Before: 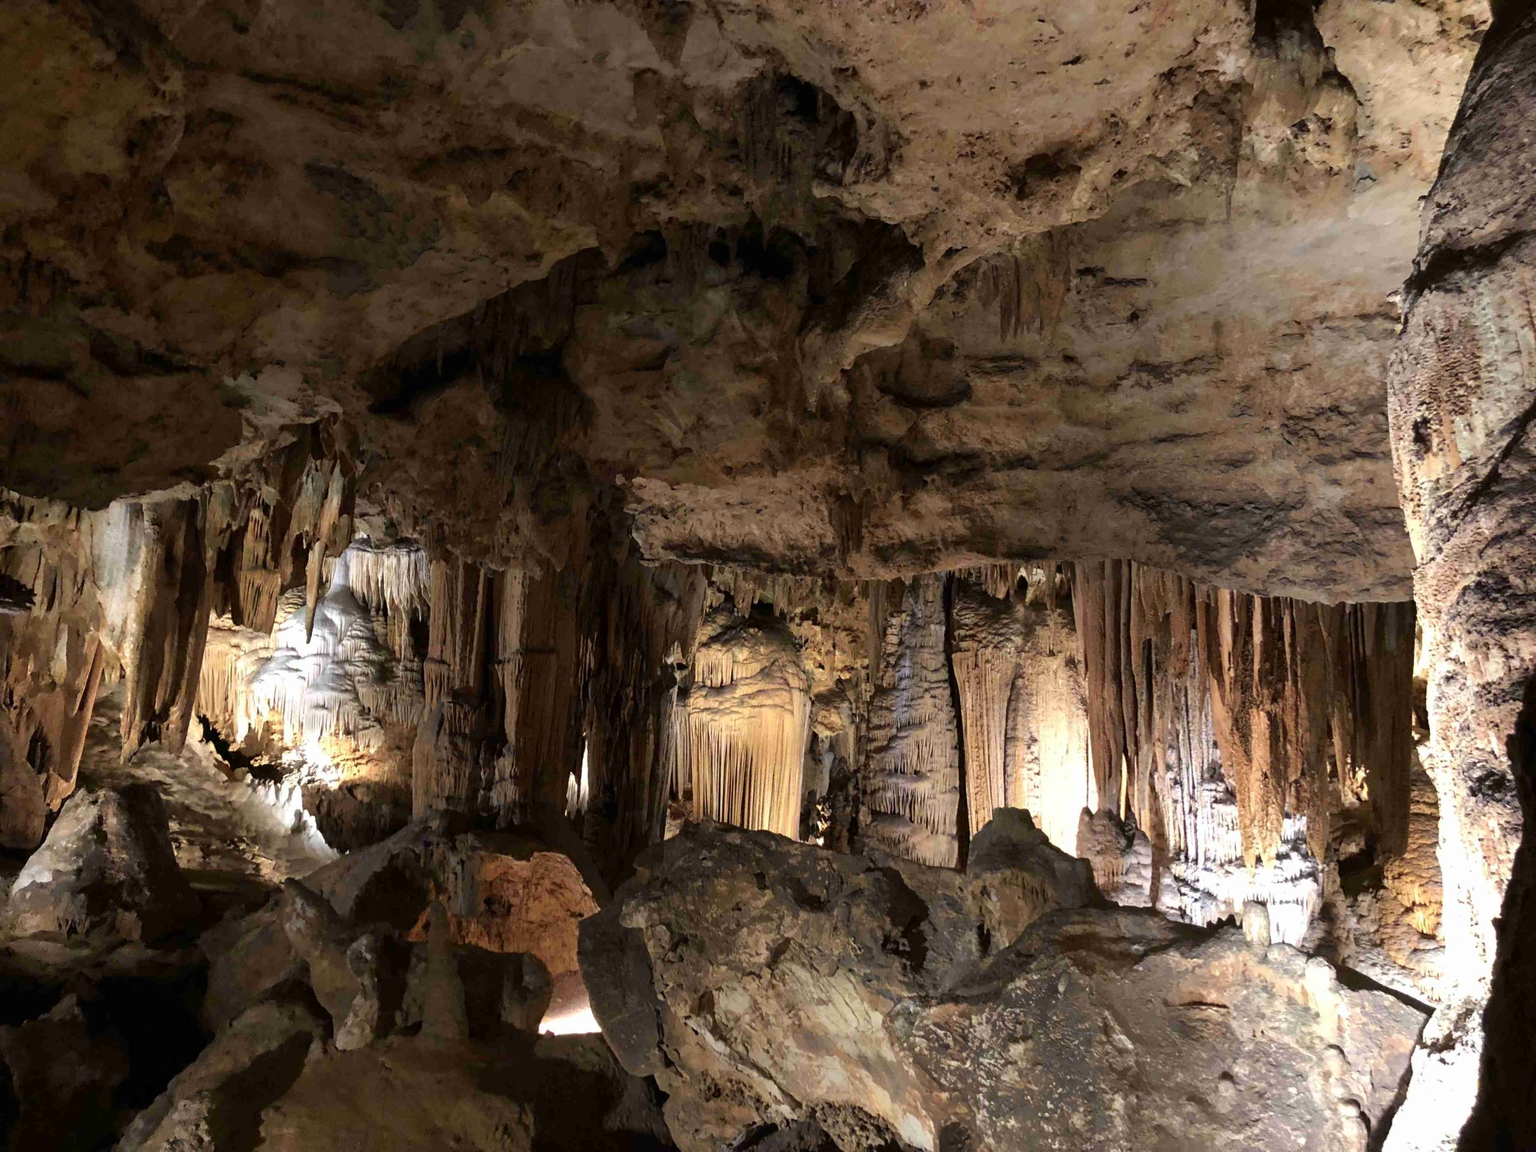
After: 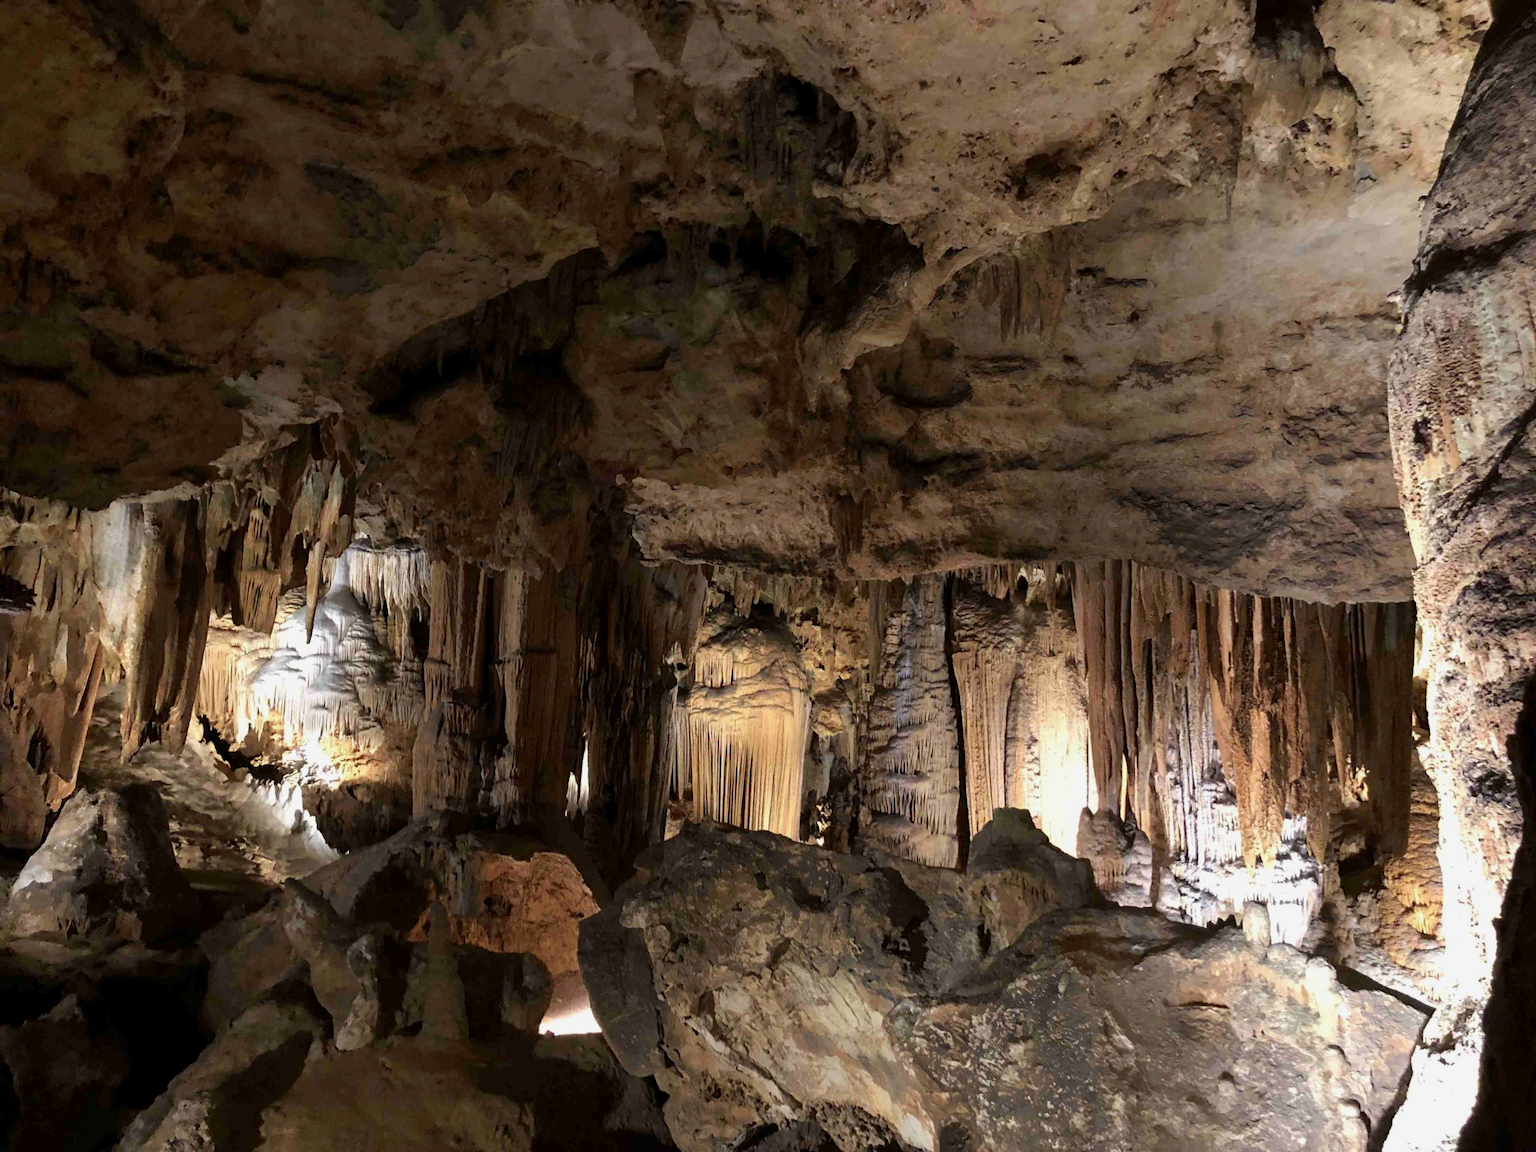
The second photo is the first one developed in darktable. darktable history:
exposure: black level correction 0.001, exposure -0.125 EV, compensate exposure bias true, compensate highlight preservation false
